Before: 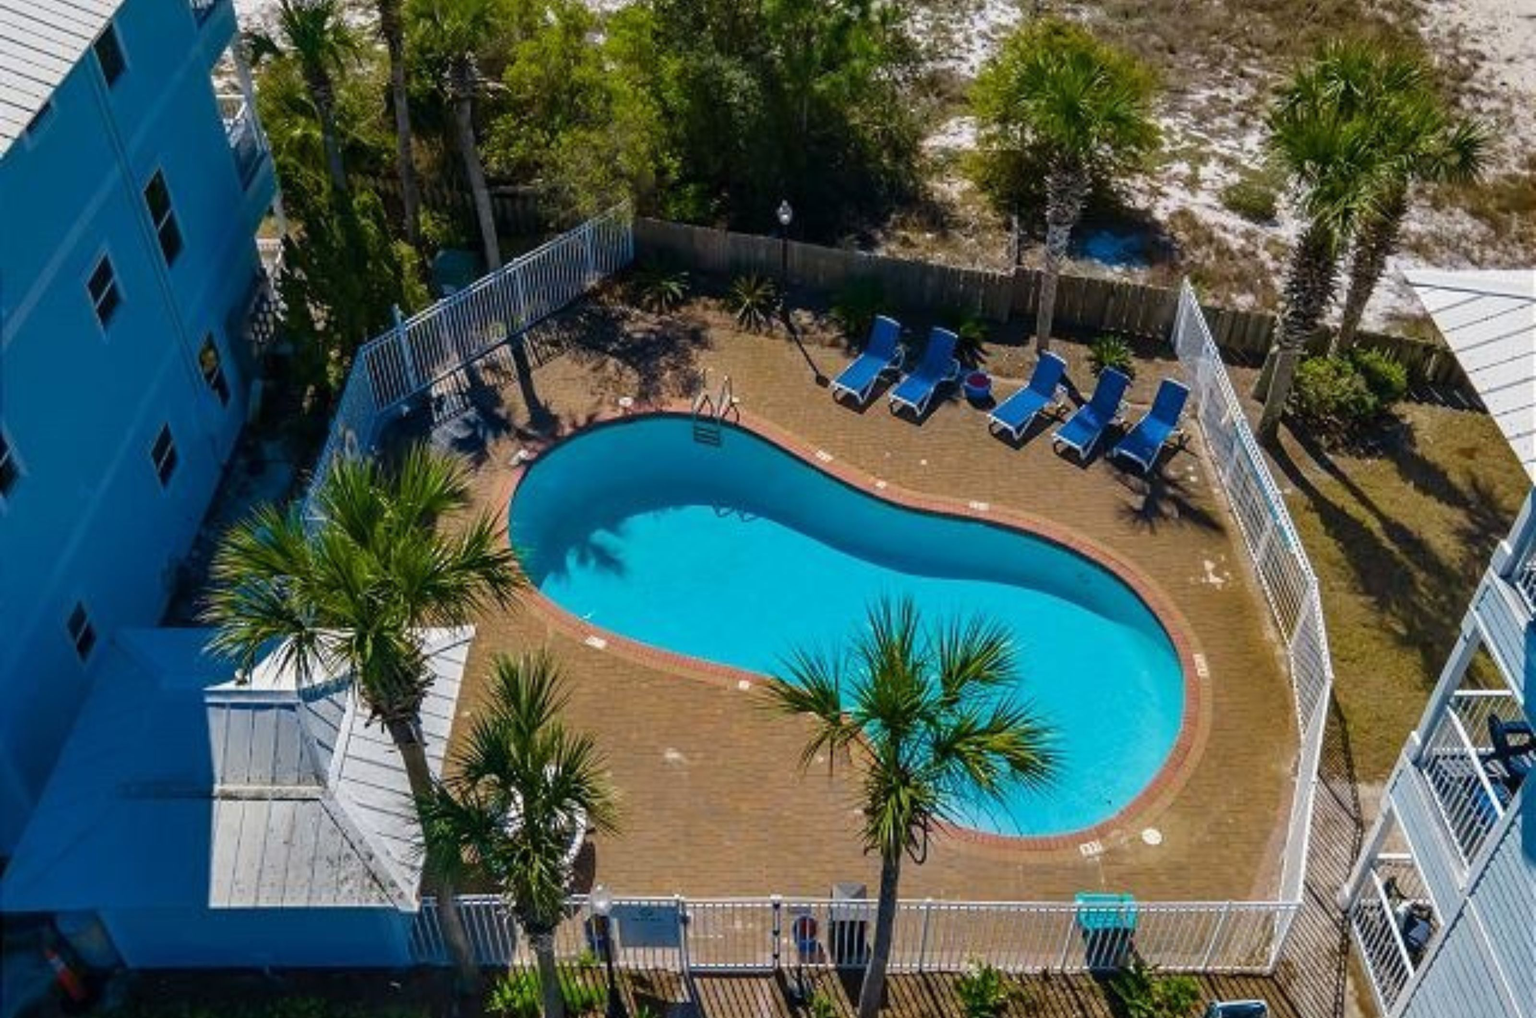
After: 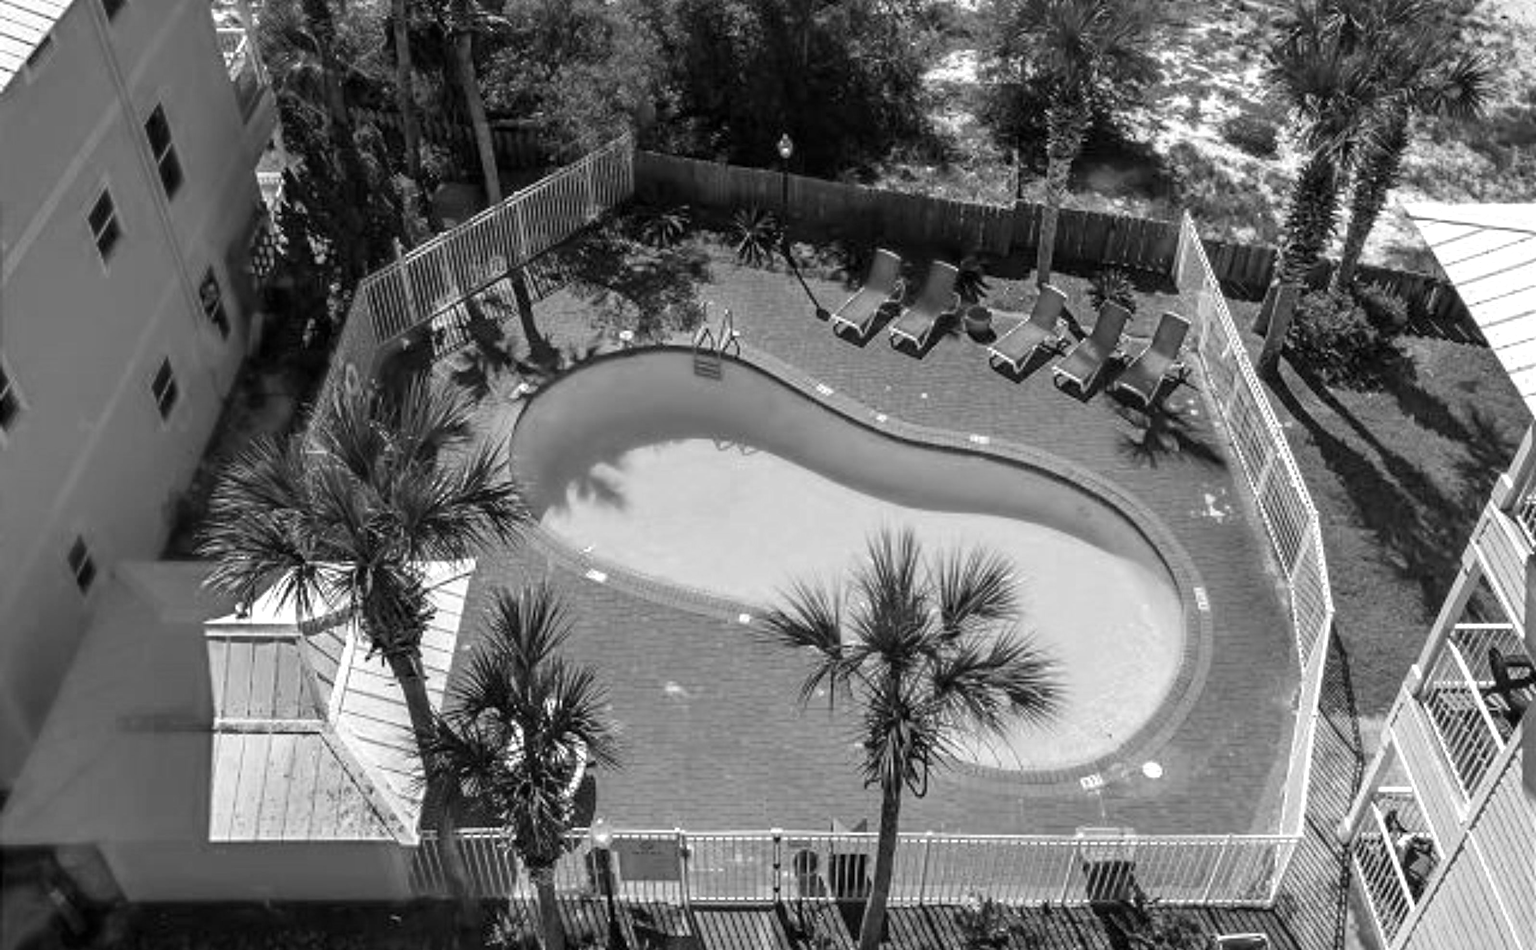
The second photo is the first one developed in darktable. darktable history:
crop and rotate: top 6.584%
exposure: black level correction 0.001, exposure 0.499 EV, compensate highlight preservation false
color calibration: output gray [0.23, 0.37, 0.4, 0], illuminant same as pipeline (D50), adaptation none (bypass), x 0.332, y 0.335, temperature 5010.5 K
